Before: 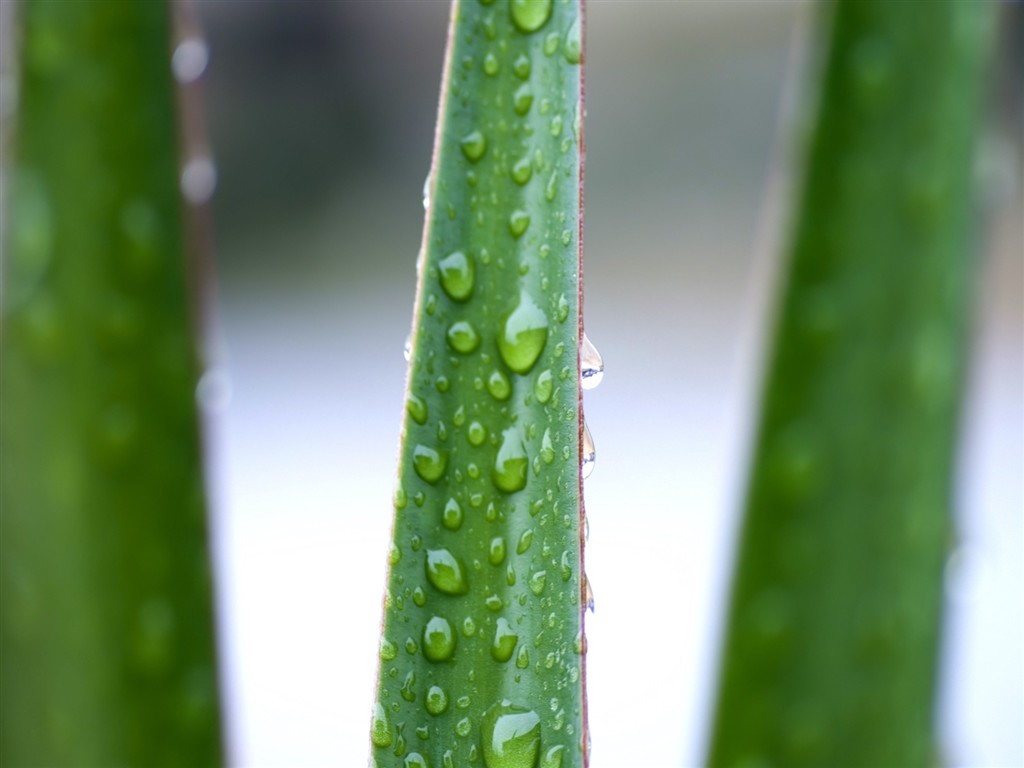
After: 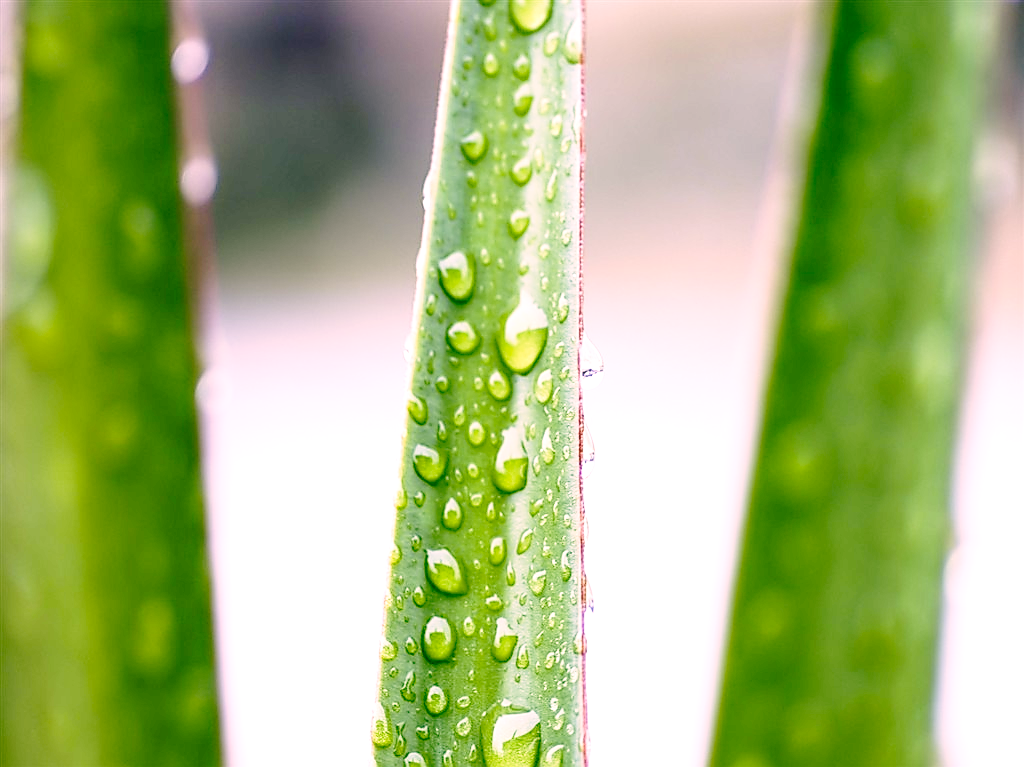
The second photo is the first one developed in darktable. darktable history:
haze removal: compatibility mode true
crop: bottom 0.076%
base curve: curves: ch0 [(0, 0) (0.028, 0.03) (0.121, 0.232) (0.46, 0.748) (0.859, 0.968) (1, 1)], preserve colors none
sharpen: radius 1.394, amount 1.263, threshold 0.805
color correction: highlights a* 14.52, highlights b* 4.73
exposure: exposure 0.456 EV, compensate highlight preservation false
local contrast: on, module defaults
